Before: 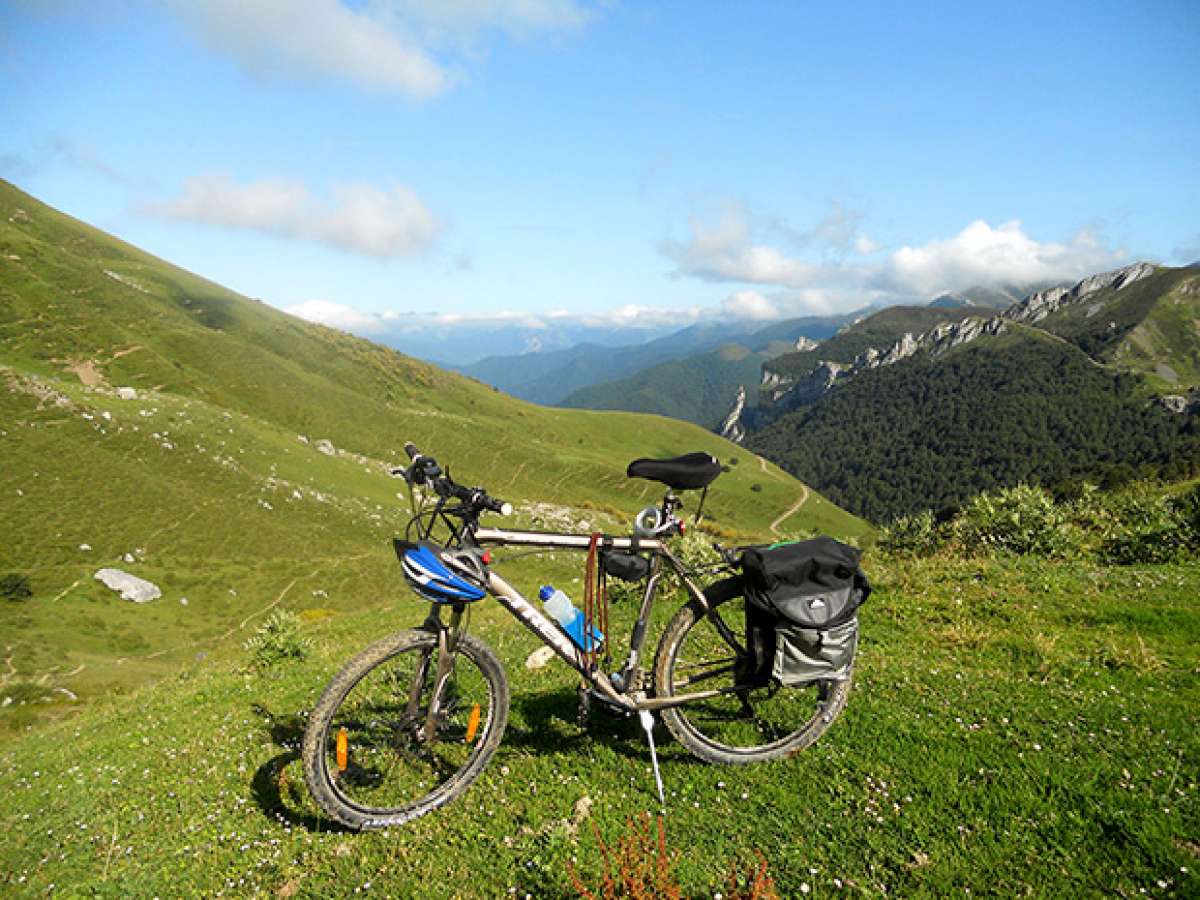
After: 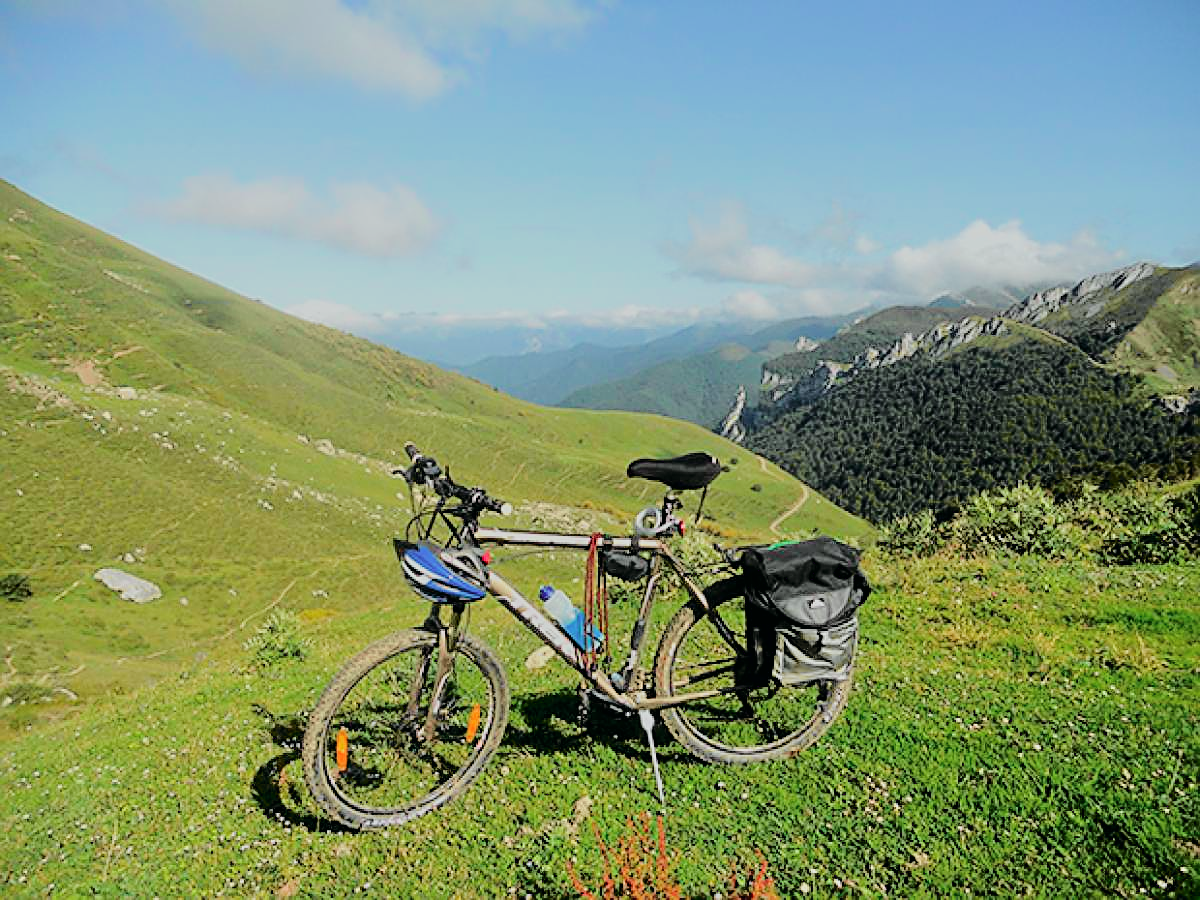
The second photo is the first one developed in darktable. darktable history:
sharpen: on, module defaults
tone equalizer: -8 EV 0.002 EV, -7 EV -0.029 EV, -6 EV 0.048 EV, -5 EV 0.048 EV, -4 EV 0.27 EV, -3 EV 0.627 EV, -2 EV 0.559 EV, -1 EV 0.186 EV, +0 EV 0.032 EV
tone curve: curves: ch0 [(0, 0.003) (0.211, 0.174) (0.482, 0.519) (0.843, 0.821) (0.992, 0.971)]; ch1 [(0, 0) (0.276, 0.206) (0.393, 0.364) (0.482, 0.477) (0.506, 0.5) (0.523, 0.523) (0.572, 0.592) (0.635, 0.665) (0.695, 0.759) (1, 1)]; ch2 [(0, 0) (0.438, 0.456) (0.498, 0.497) (0.536, 0.527) (0.562, 0.584) (0.619, 0.602) (0.698, 0.698) (1, 1)], color space Lab, independent channels, preserve colors none
filmic rgb: black relative exposure -16 EV, white relative exposure 4.95 EV, hardness 6.19, color science v6 (2022)
